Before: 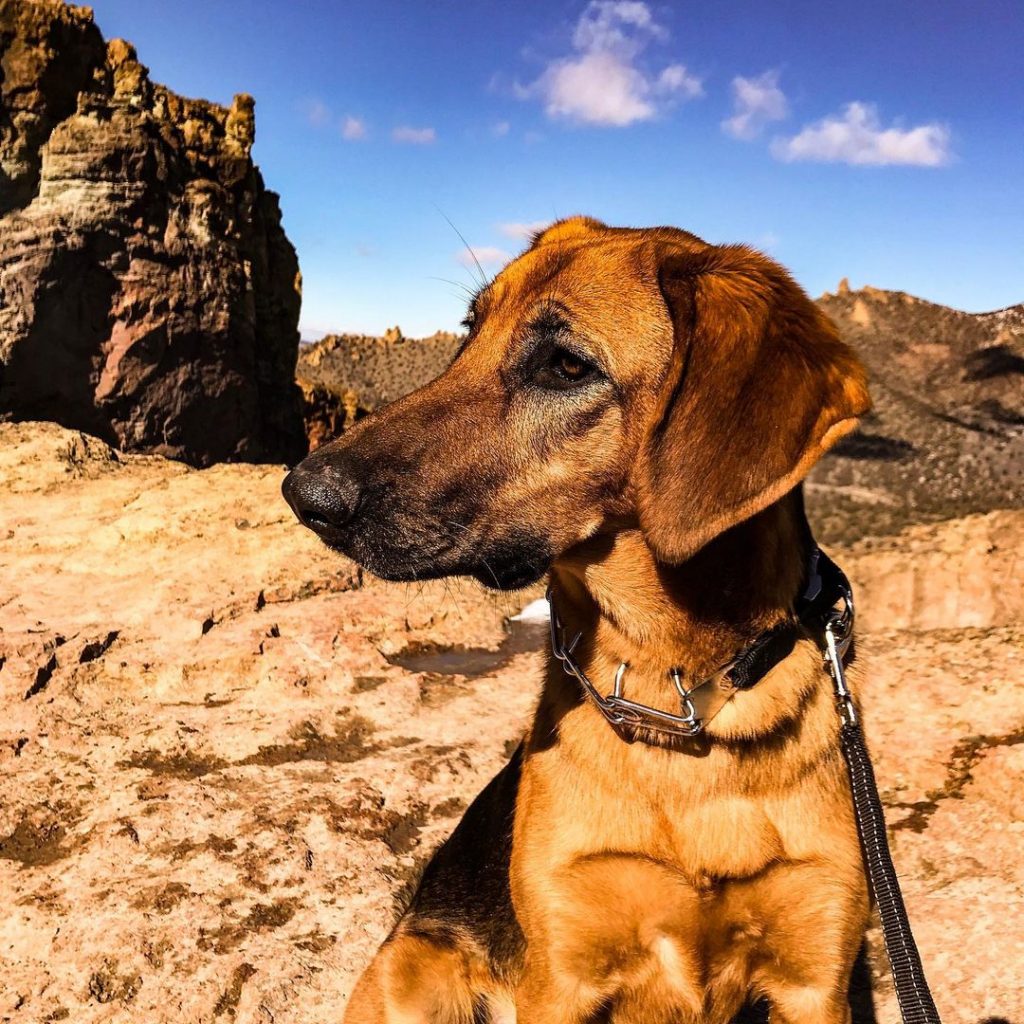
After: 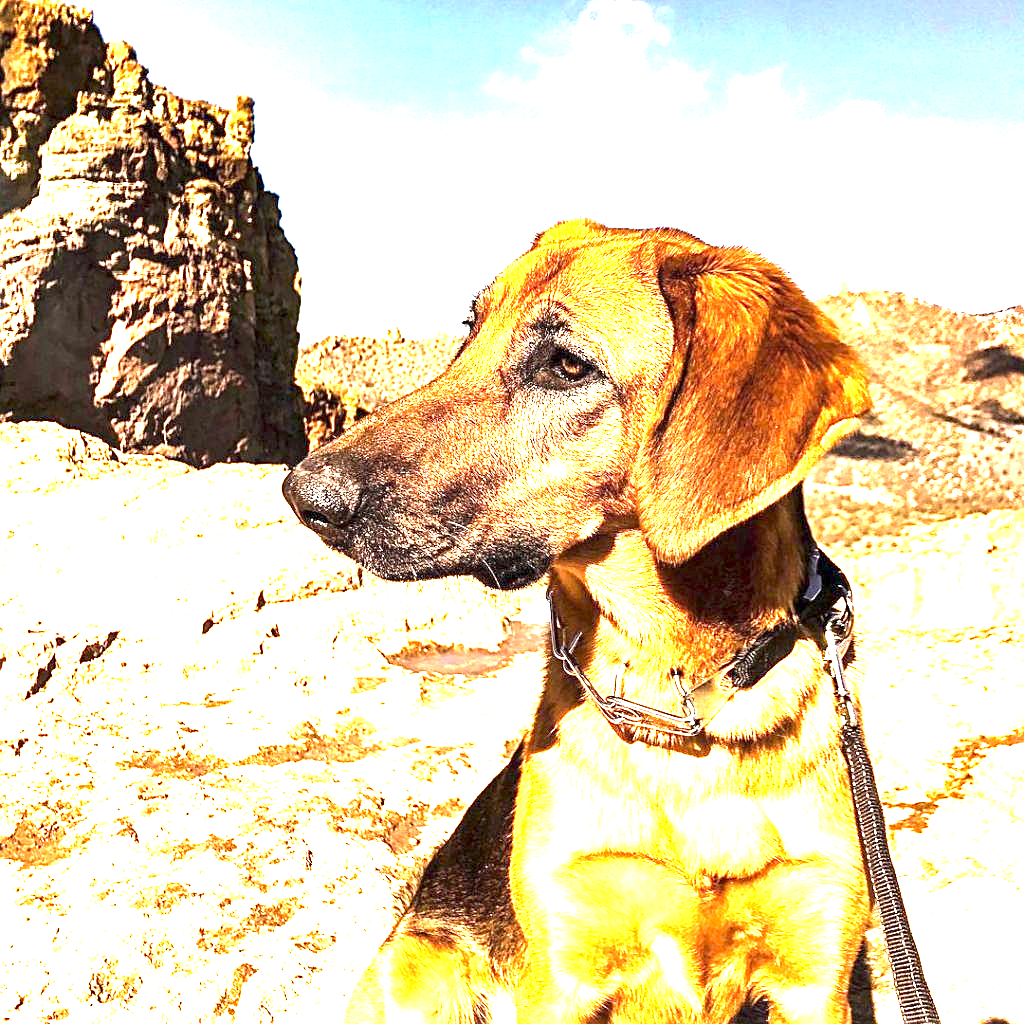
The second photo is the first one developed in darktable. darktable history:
exposure: exposure 3 EV, compensate highlight preservation false
sharpen: on, module defaults
